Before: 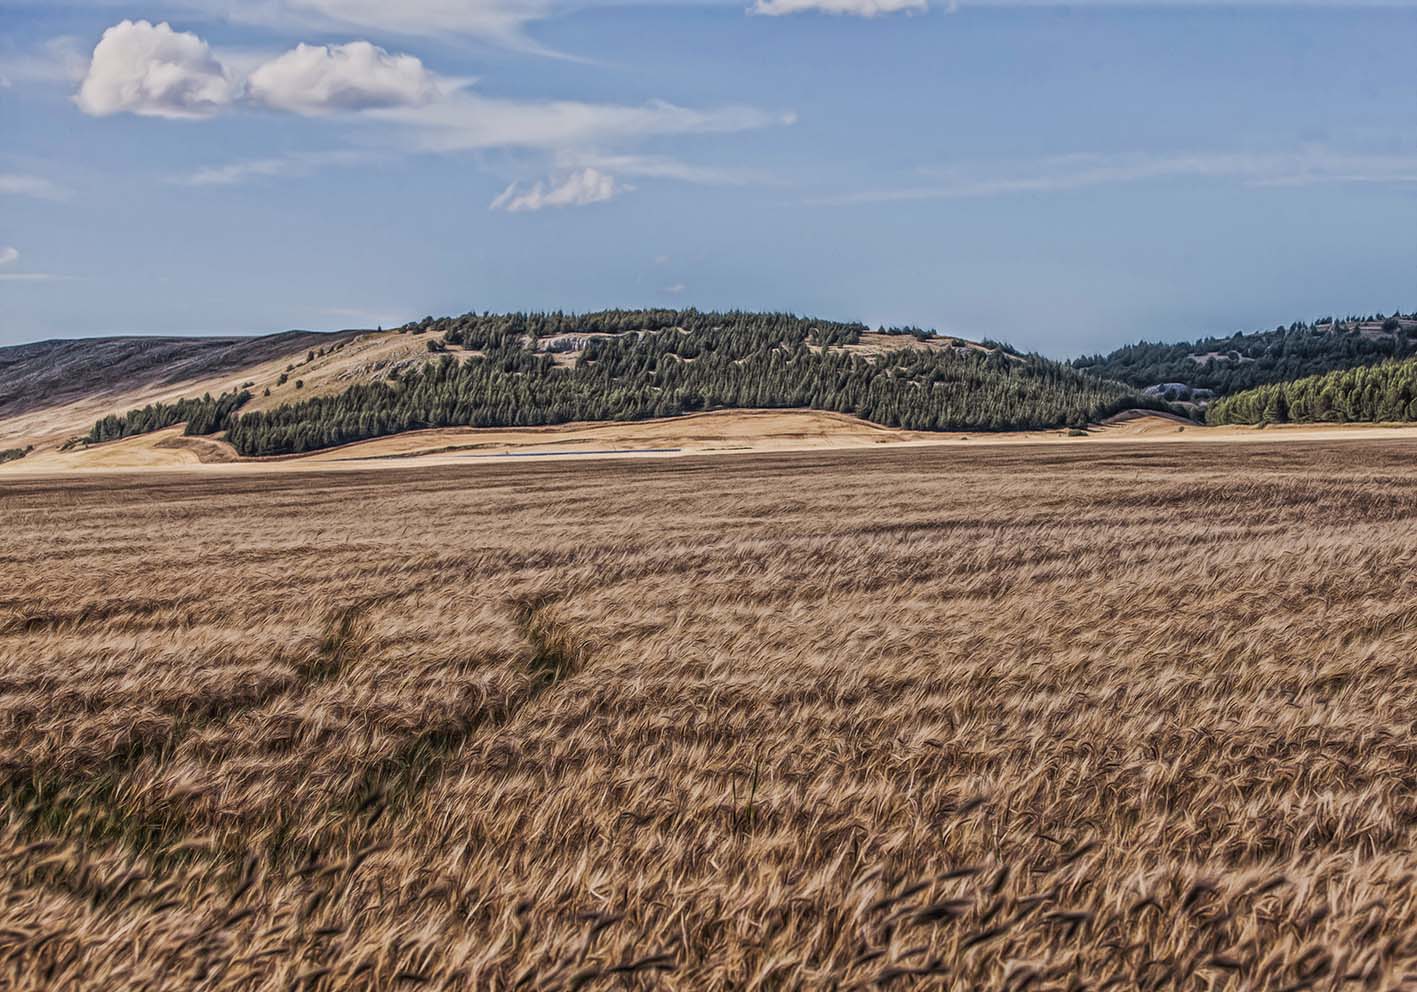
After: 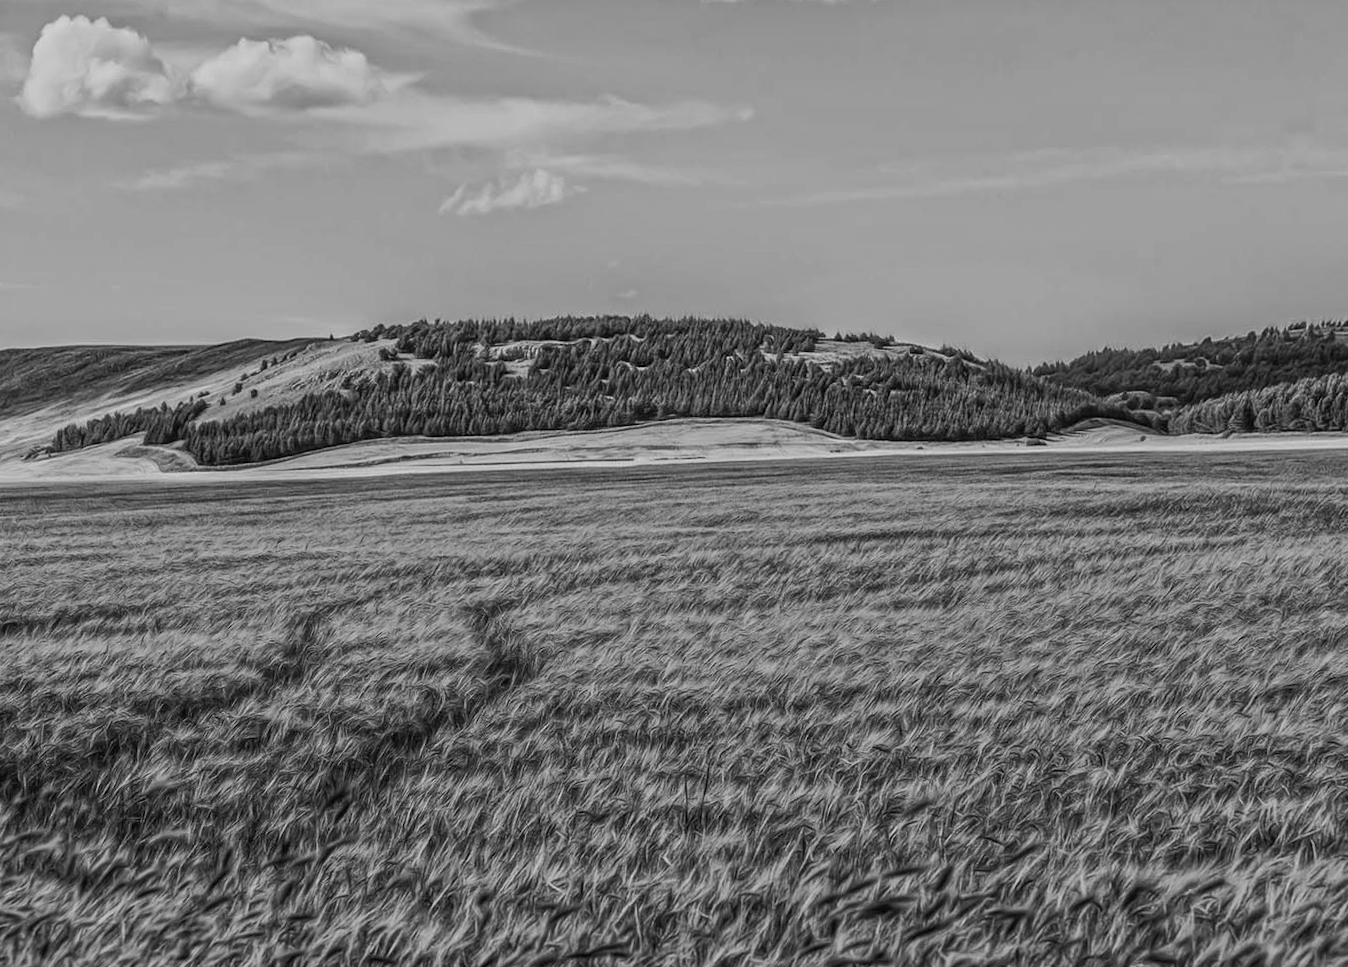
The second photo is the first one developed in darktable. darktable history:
rotate and perspective: rotation 0.074°, lens shift (vertical) 0.096, lens shift (horizontal) -0.041, crop left 0.043, crop right 0.952, crop top 0.024, crop bottom 0.979
monochrome: a 14.95, b -89.96
